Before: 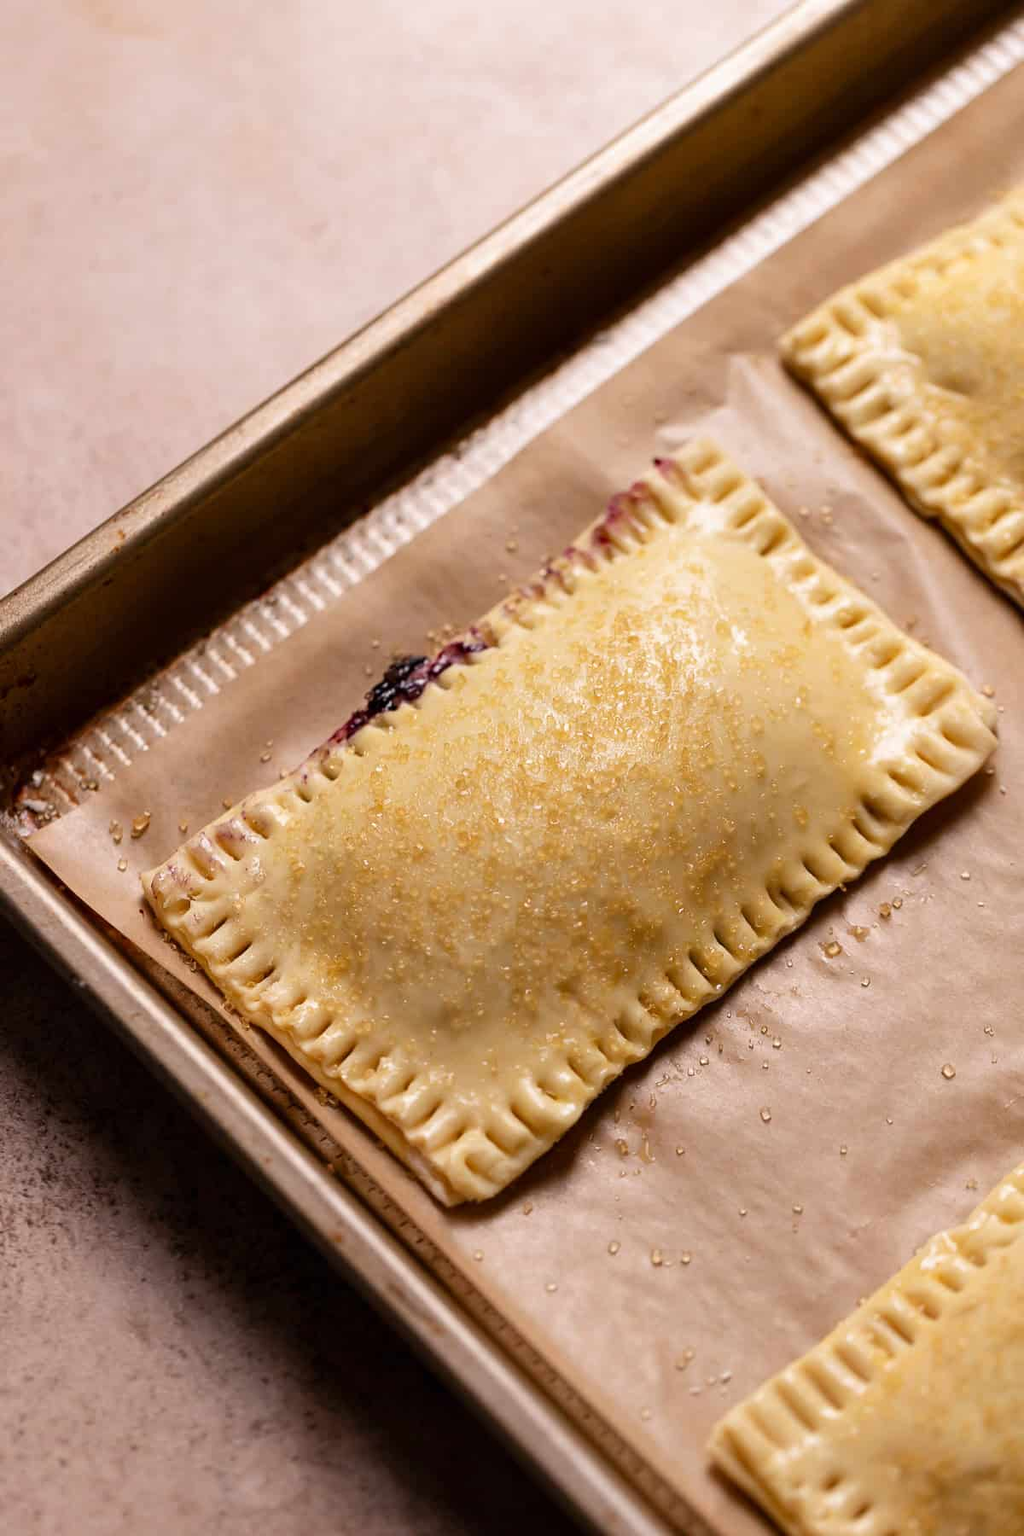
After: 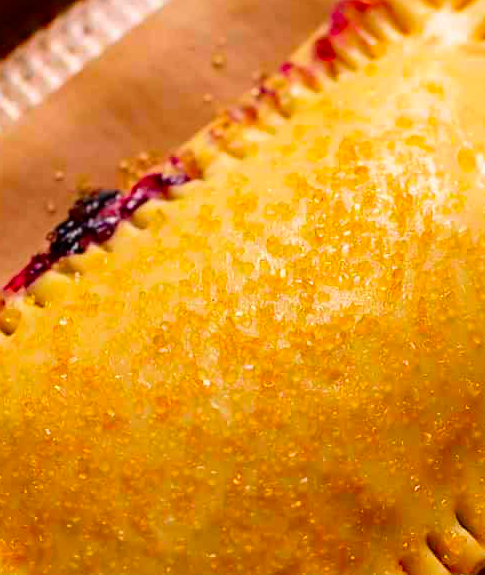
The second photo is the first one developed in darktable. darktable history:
crop: left 31.751%, top 32.172%, right 27.8%, bottom 35.83%
color correction: saturation 2.15
